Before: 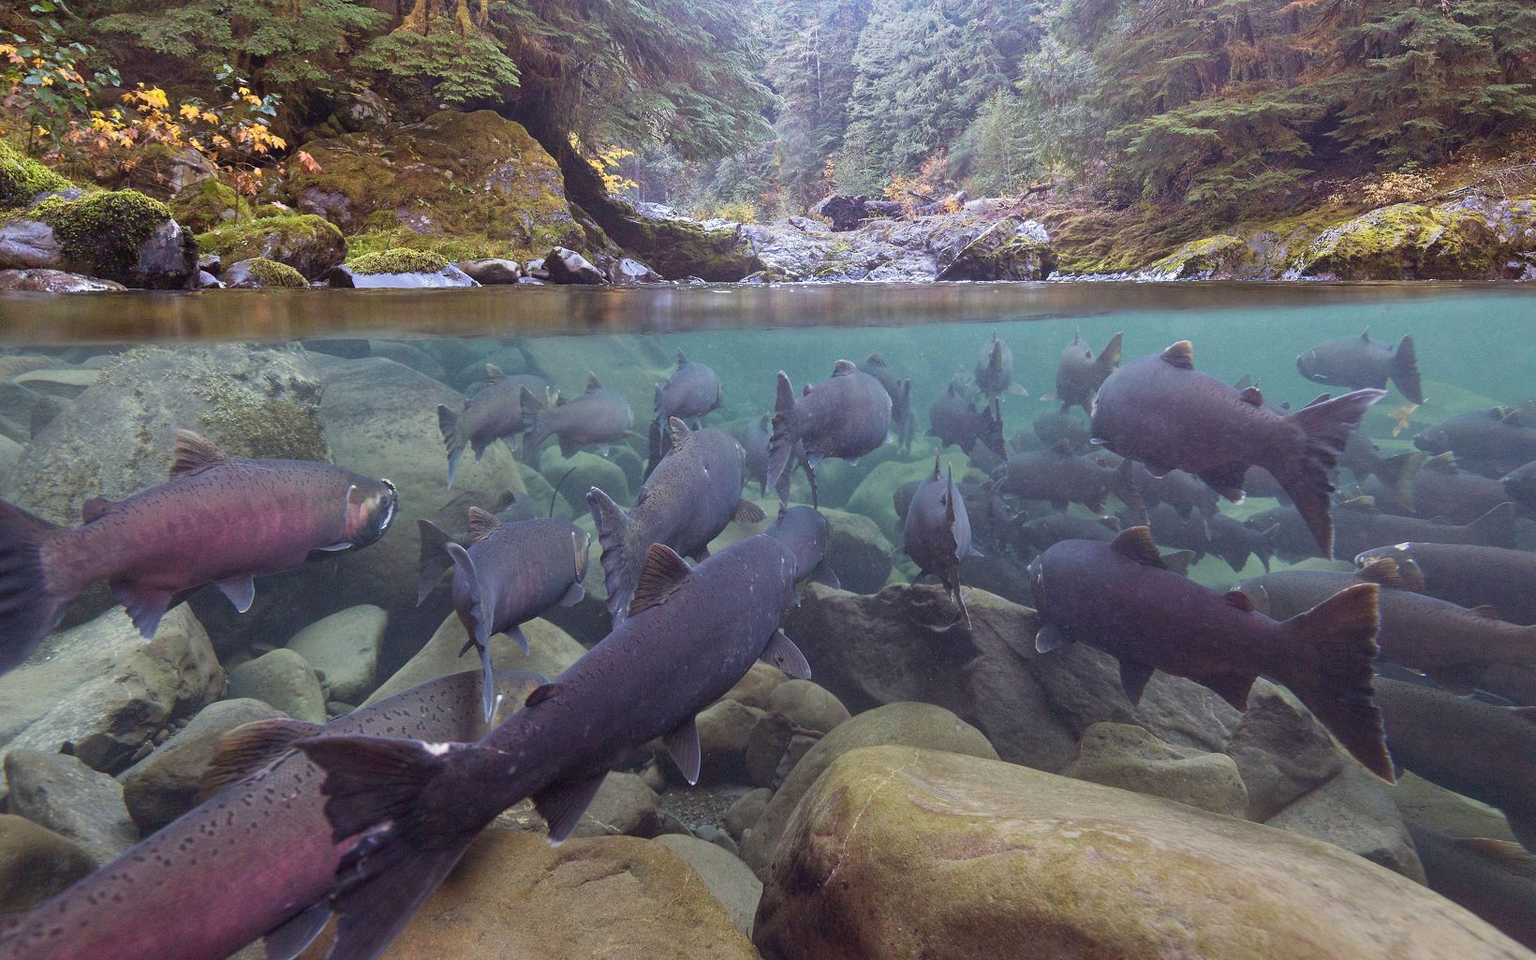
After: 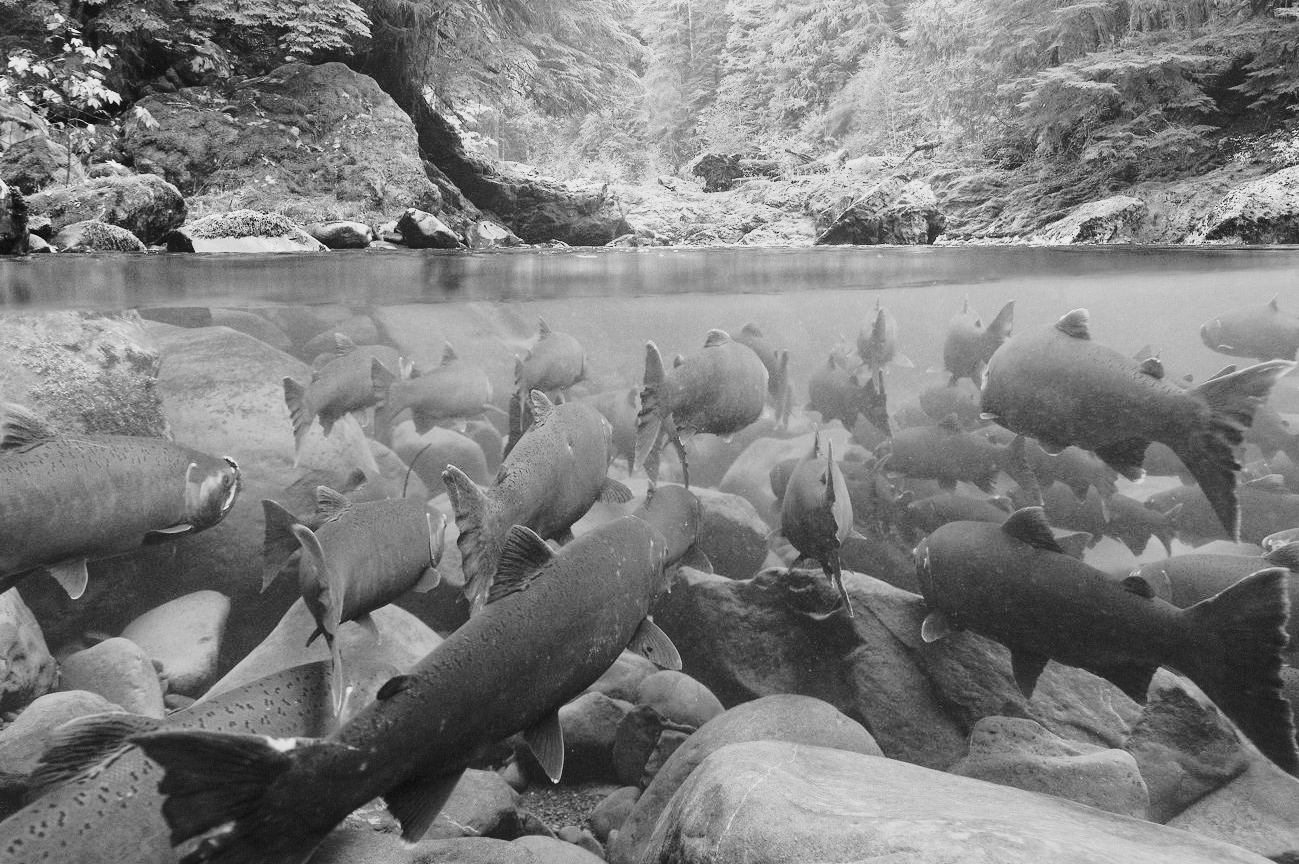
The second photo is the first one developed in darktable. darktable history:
base curve: curves: ch0 [(0, 0) (0.032, 0.037) (0.105, 0.228) (0.435, 0.76) (0.856, 0.983) (1, 1)], preserve colors none
monochrome: a -74.22, b 78.2
white balance: red 0.948, green 1.02, blue 1.176
tone curve: curves: ch0 [(0, 0) (0.003, 0.014) (0.011, 0.019) (0.025, 0.028) (0.044, 0.044) (0.069, 0.069) (0.1, 0.1) (0.136, 0.131) (0.177, 0.168) (0.224, 0.206) (0.277, 0.255) (0.335, 0.309) (0.399, 0.374) (0.468, 0.452) (0.543, 0.535) (0.623, 0.623) (0.709, 0.72) (0.801, 0.815) (0.898, 0.898) (1, 1)], preserve colors none
crop: left 11.225%, top 5.381%, right 9.565%, bottom 10.314%
